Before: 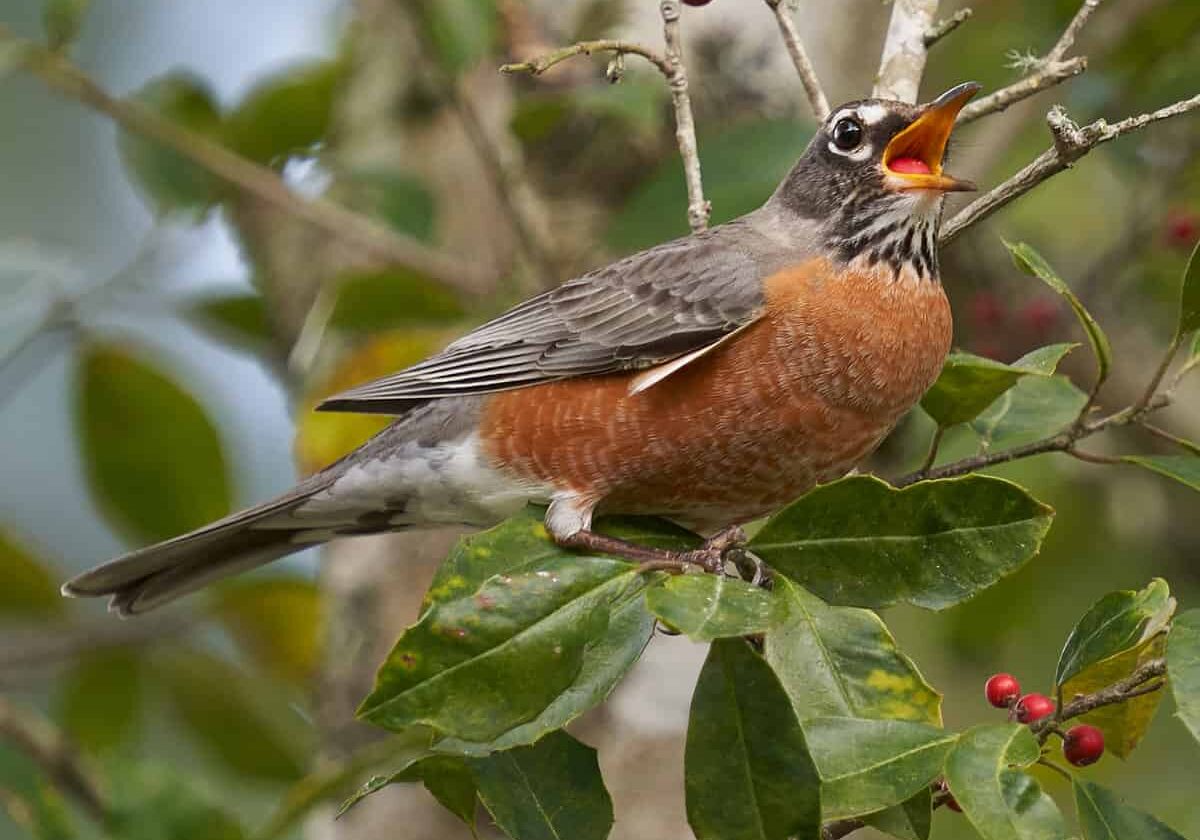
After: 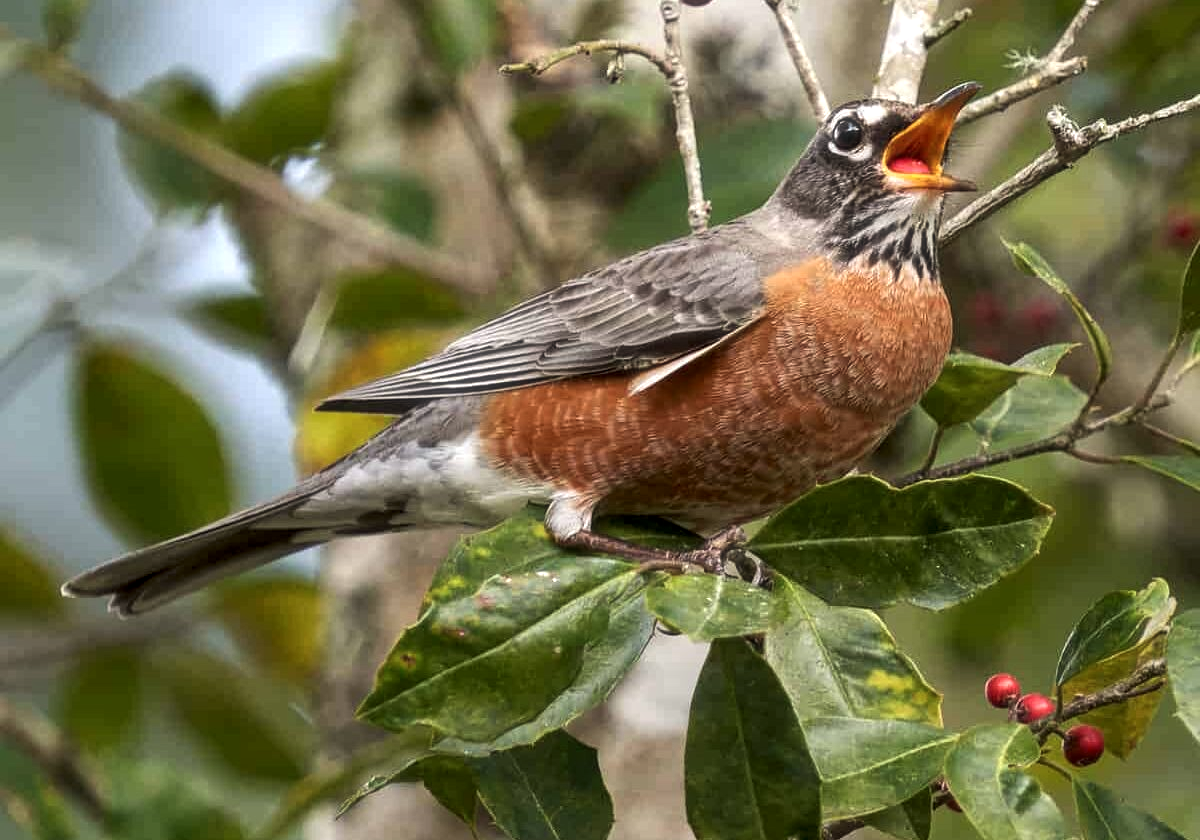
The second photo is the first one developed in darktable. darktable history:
haze removal: strength -0.099, compatibility mode true, adaptive false
tone equalizer: -8 EV -0.416 EV, -7 EV -0.42 EV, -6 EV -0.337 EV, -5 EV -0.19 EV, -3 EV 0.211 EV, -2 EV 0.356 EV, -1 EV 0.391 EV, +0 EV 0.387 EV, edges refinement/feathering 500, mask exposure compensation -1.57 EV, preserve details no
local contrast: detail 130%
